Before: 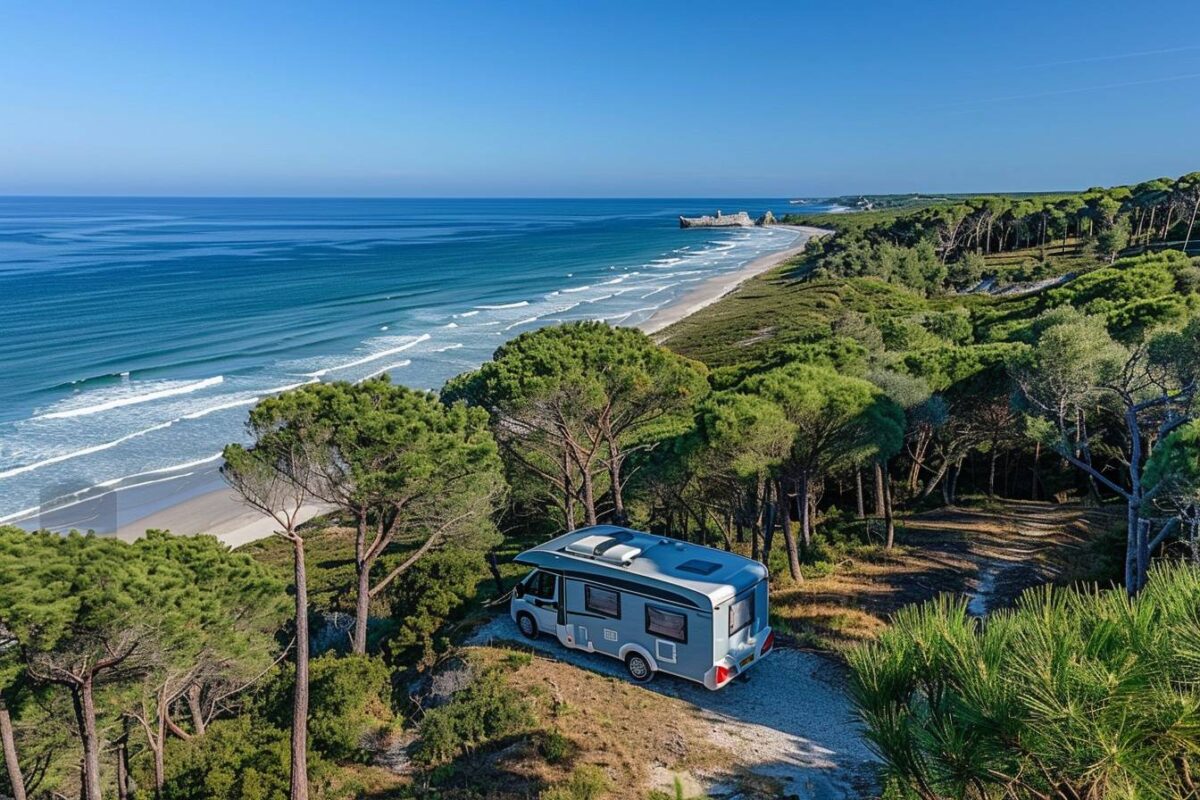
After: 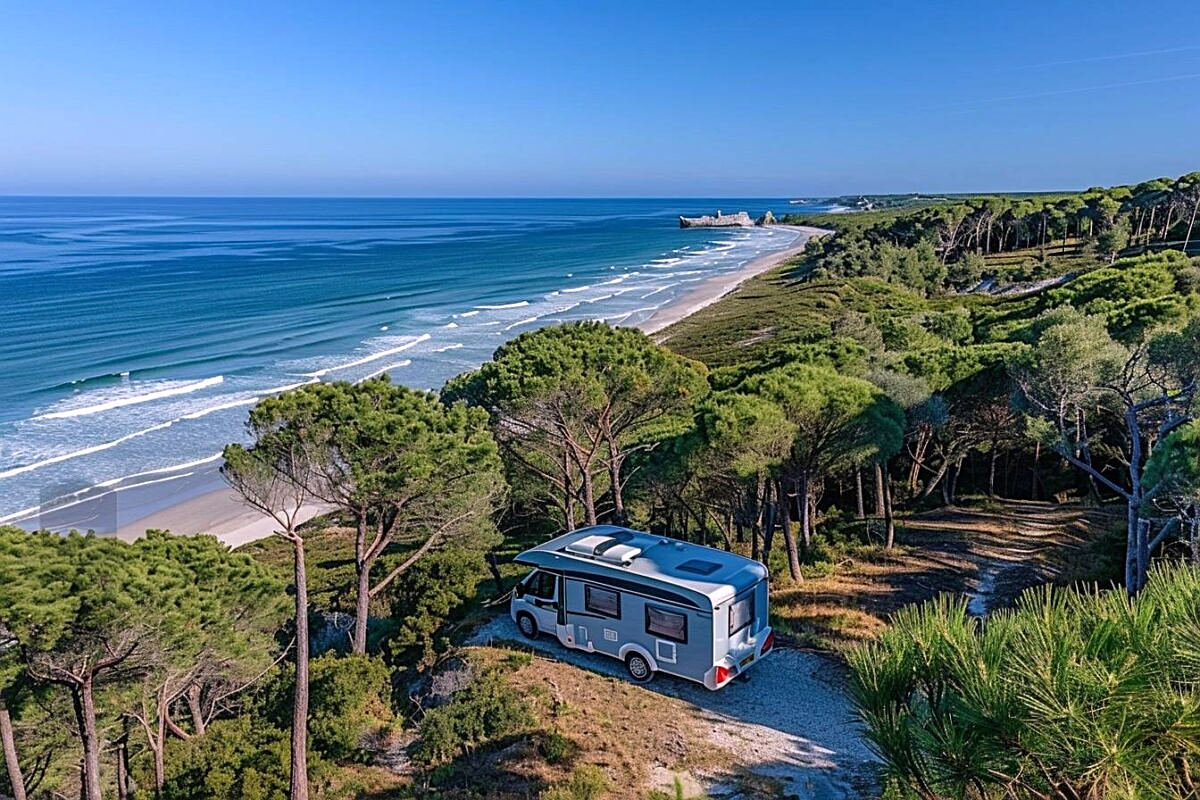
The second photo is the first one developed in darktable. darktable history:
white balance: red 1.05, blue 1.072
sharpen: on, module defaults
